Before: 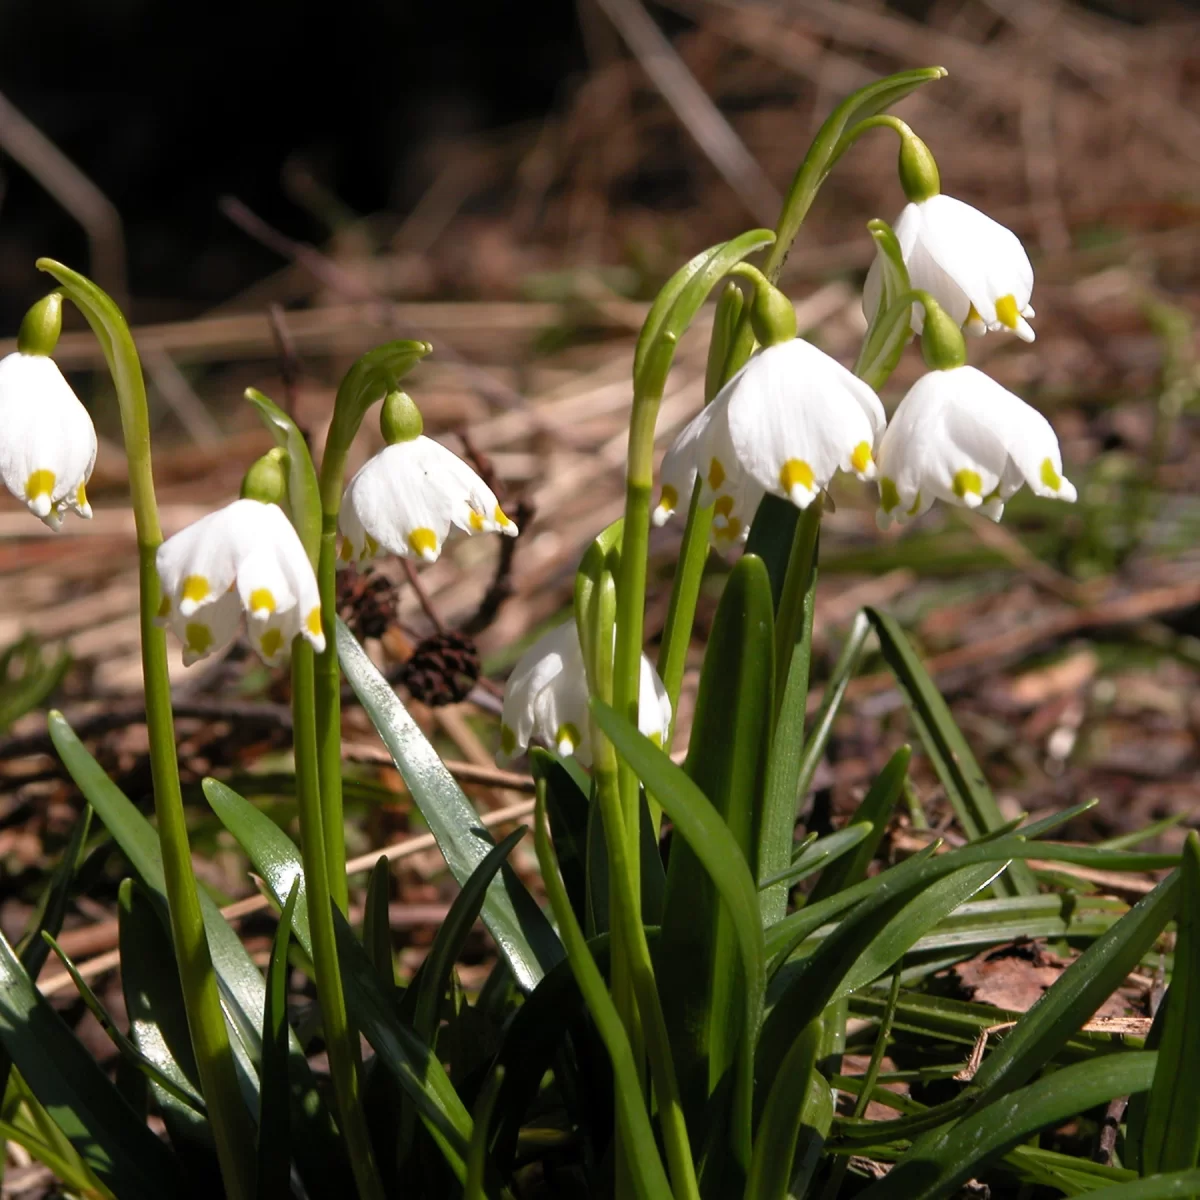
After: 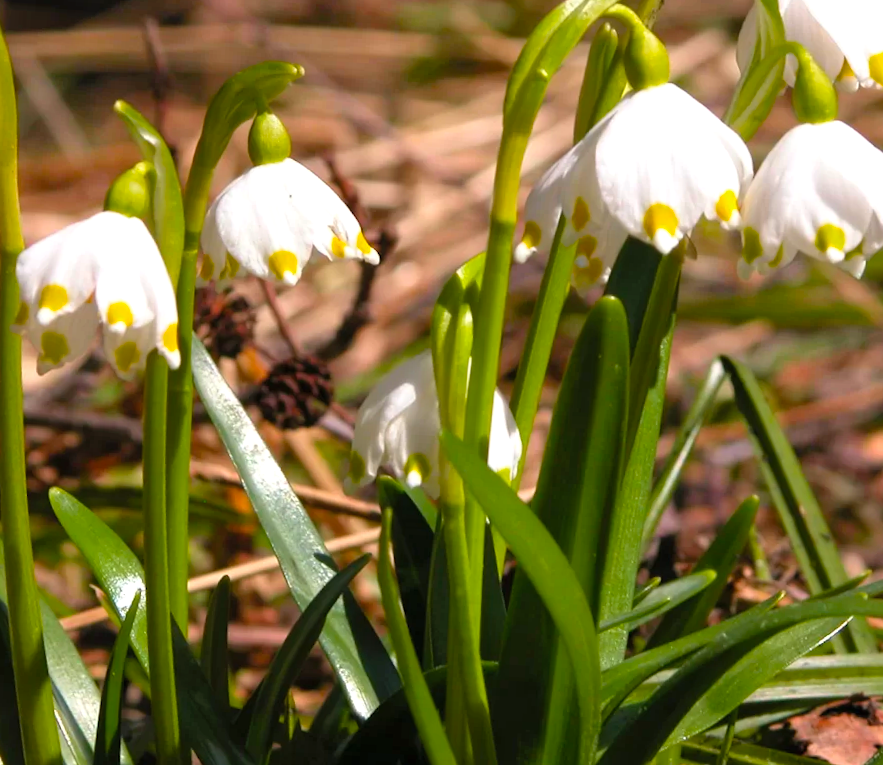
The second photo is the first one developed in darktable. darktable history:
crop and rotate: angle -3.37°, left 9.79%, top 20.73%, right 12.42%, bottom 11.82%
exposure: exposure 0.2 EV, compensate highlight preservation false
contrast brightness saturation: contrast 0.03, brightness 0.06, saturation 0.13
color balance rgb: perceptual saturation grading › global saturation 25%, global vibrance 20%
